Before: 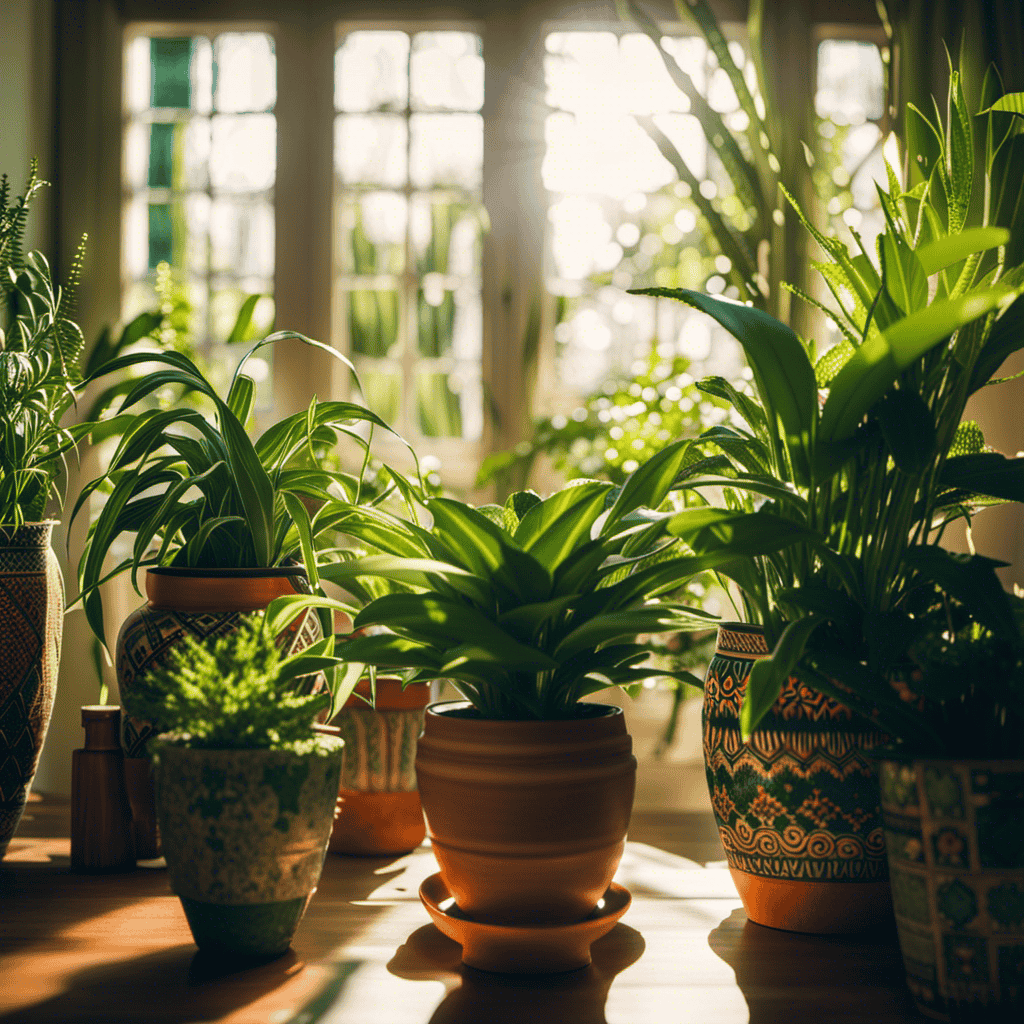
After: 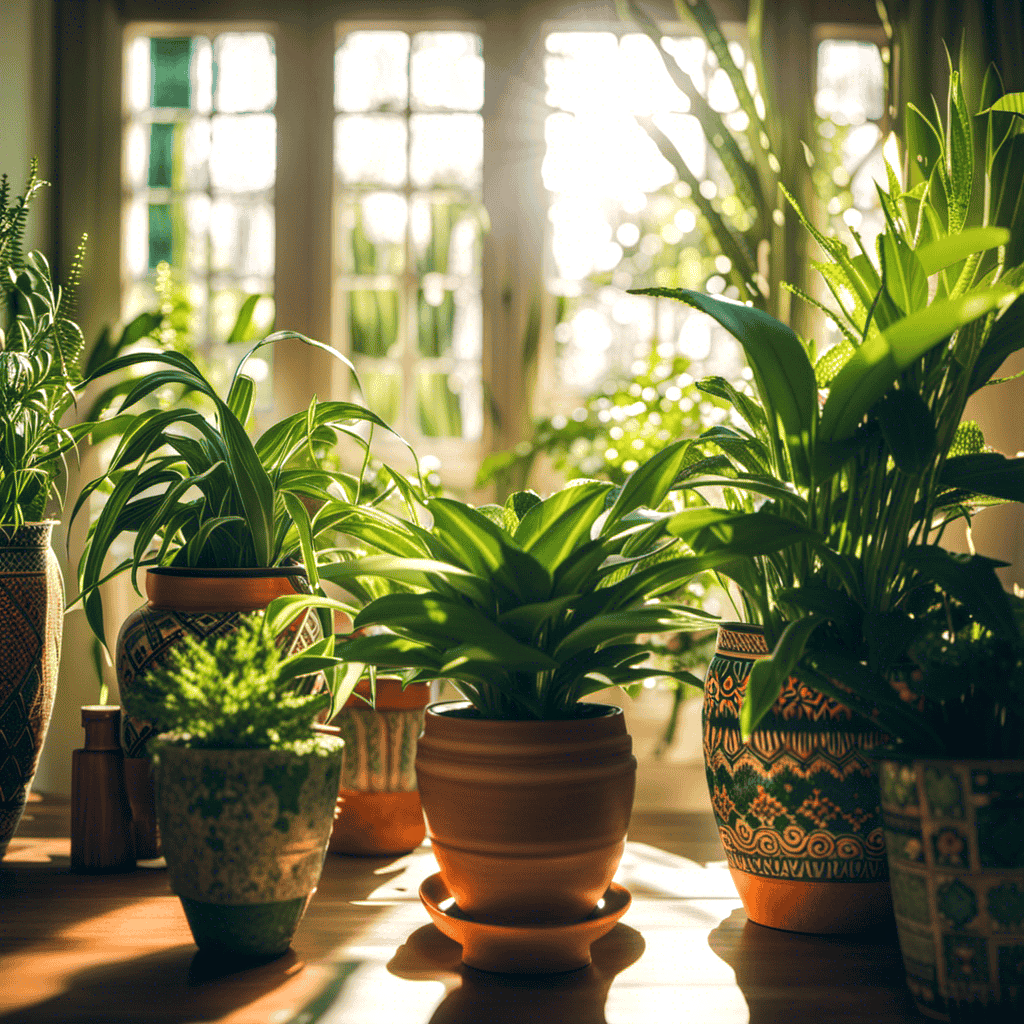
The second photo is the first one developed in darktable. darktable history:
local contrast: highlights 106%, shadows 97%, detail 120%, midtone range 0.2
exposure: exposure 0.238 EV, compensate exposure bias true, compensate highlight preservation false
tone equalizer: on, module defaults
base curve: curves: ch0 [(0, 0) (0.235, 0.266) (0.503, 0.496) (0.786, 0.72) (1, 1)]
